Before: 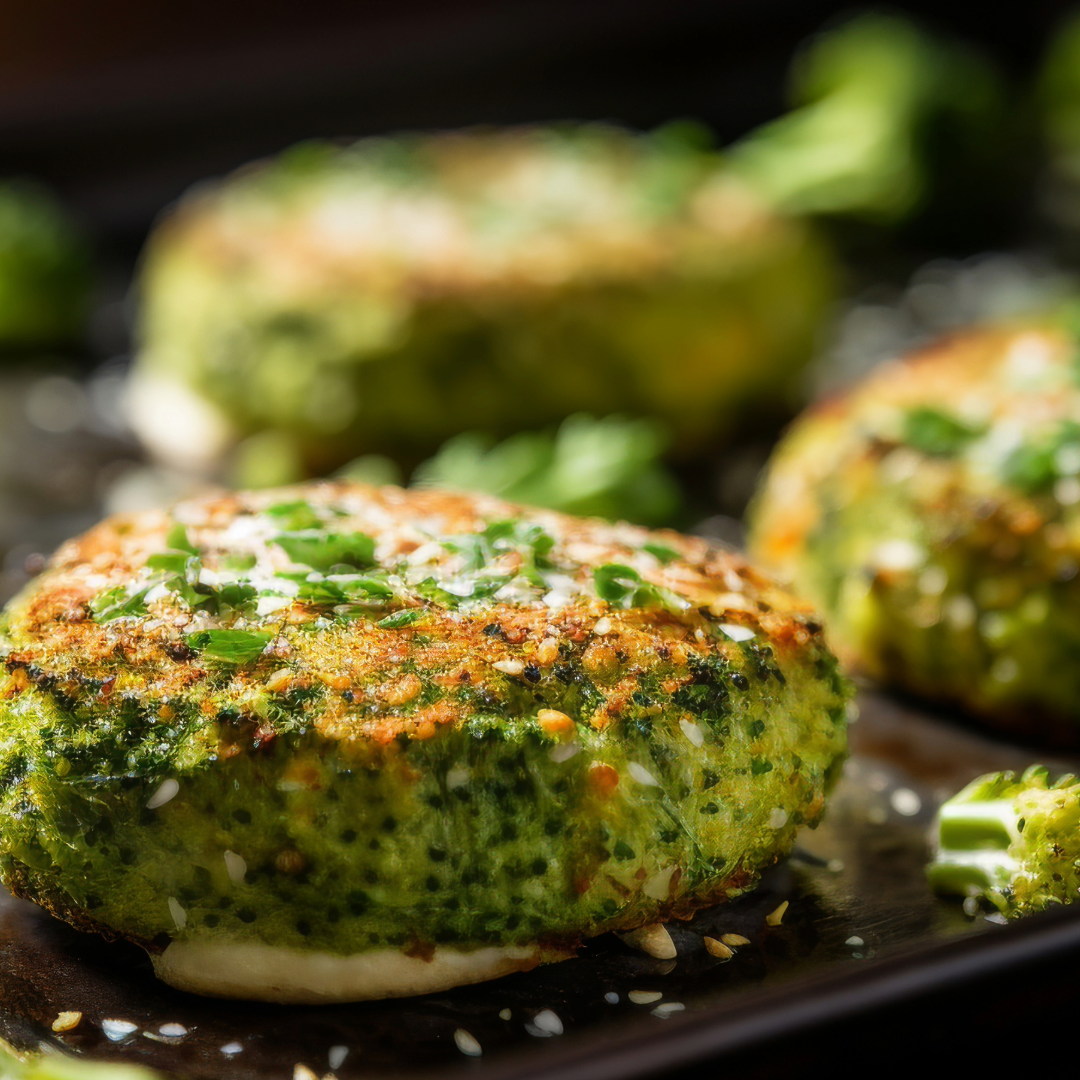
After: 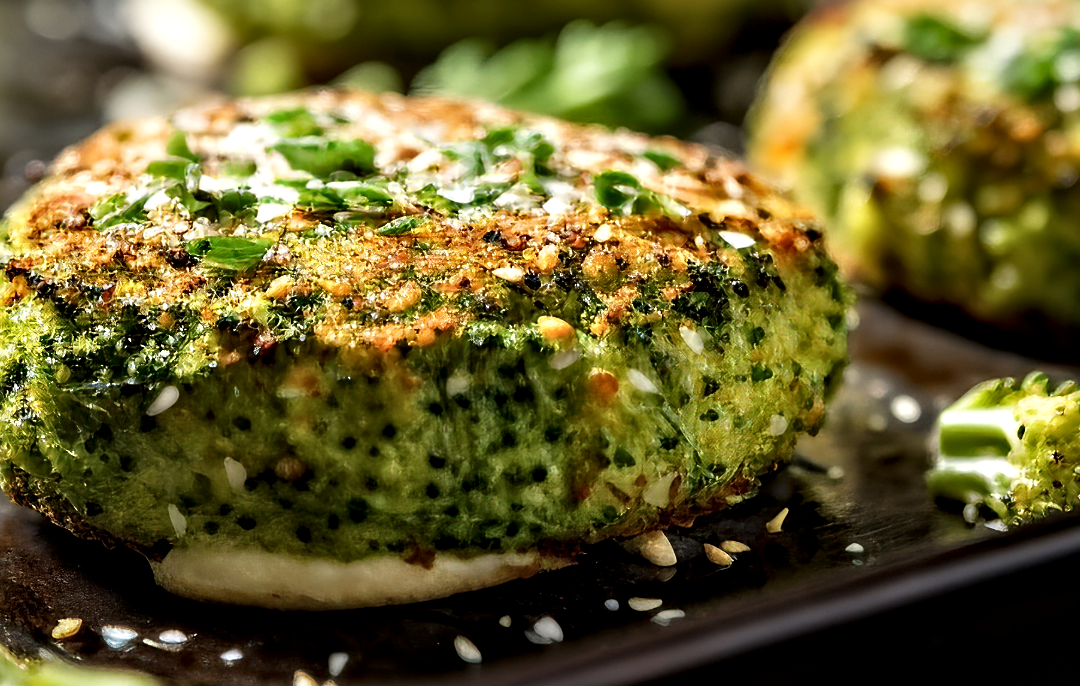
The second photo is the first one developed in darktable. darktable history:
crop and rotate: top 36.435%
contrast equalizer: y [[0.511, 0.558, 0.631, 0.632, 0.559, 0.512], [0.5 ×6], [0.507, 0.559, 0.627, 0.644, 0.647, 0.647], [0 ×6], [0 ×6]]
sharpen: on, module defaults
